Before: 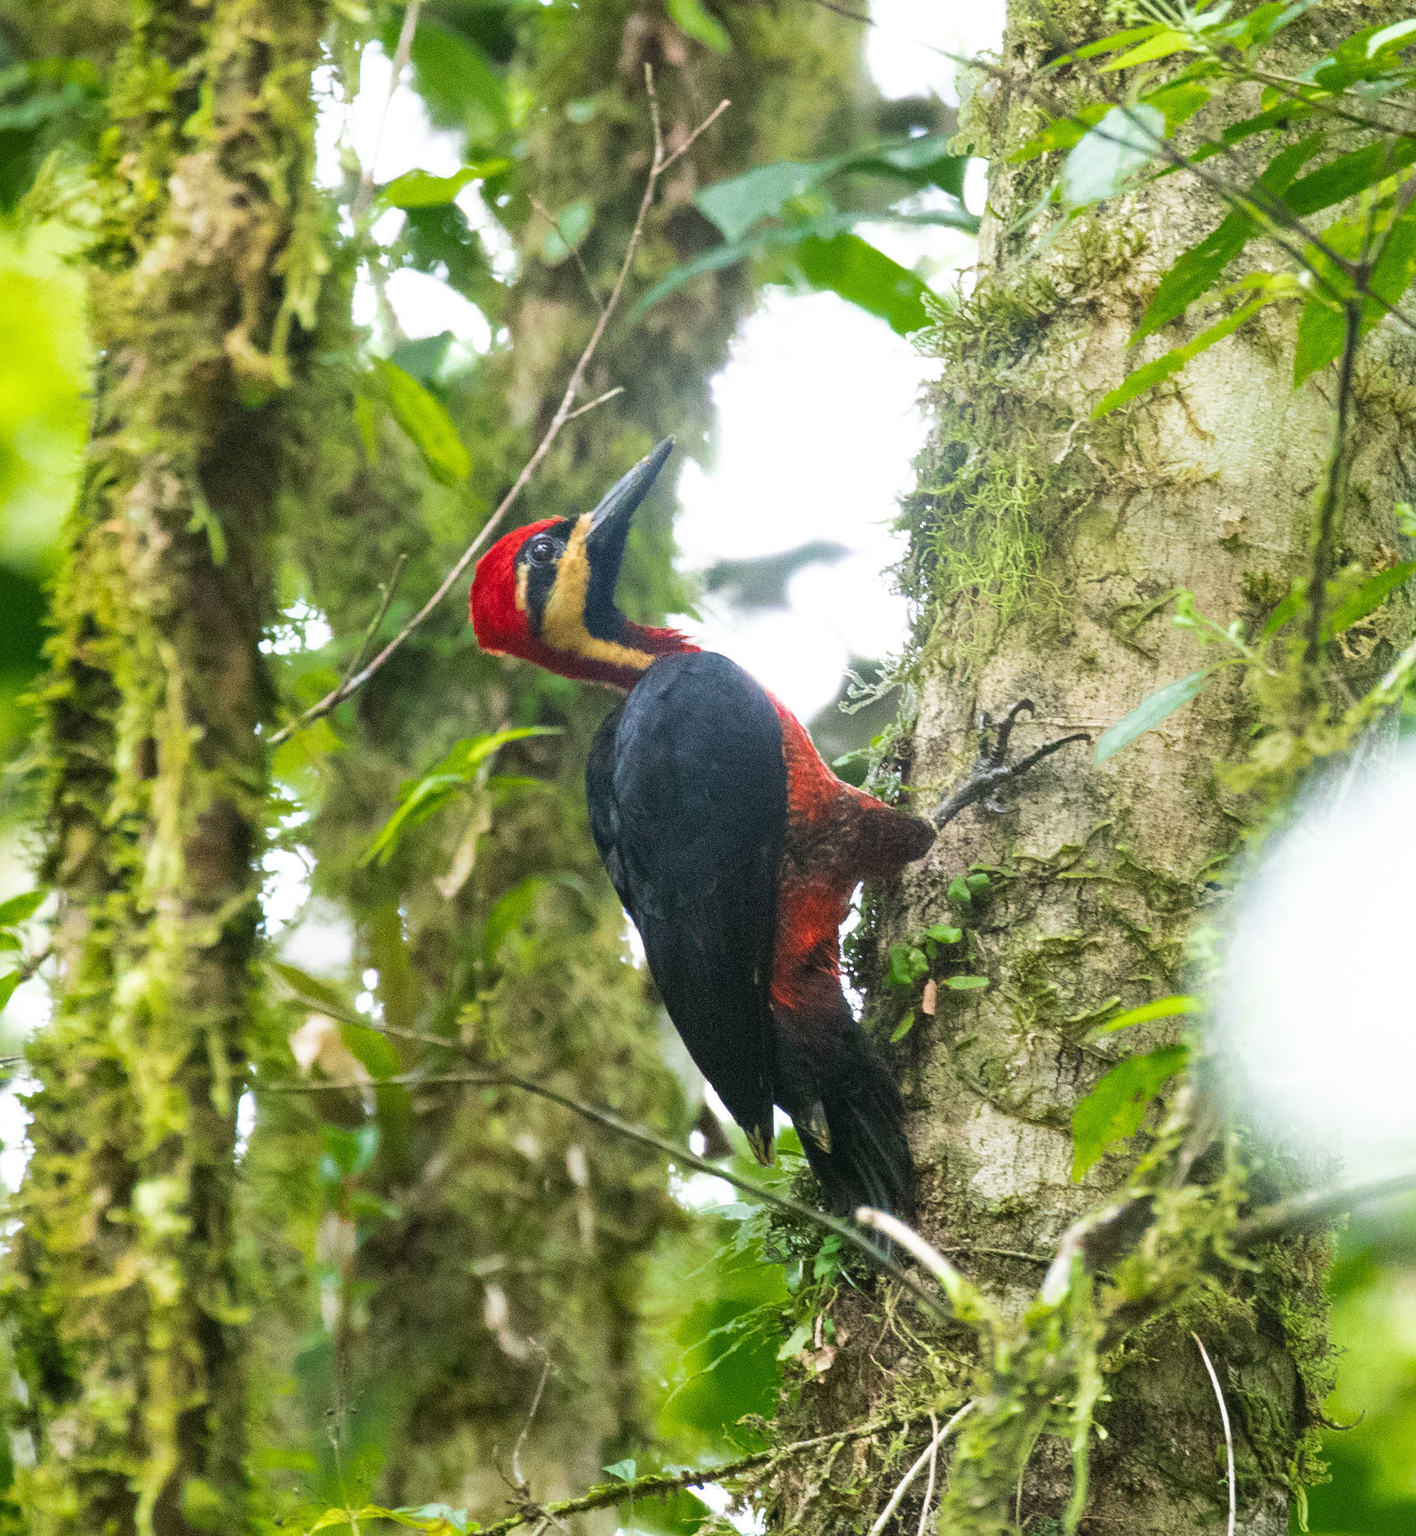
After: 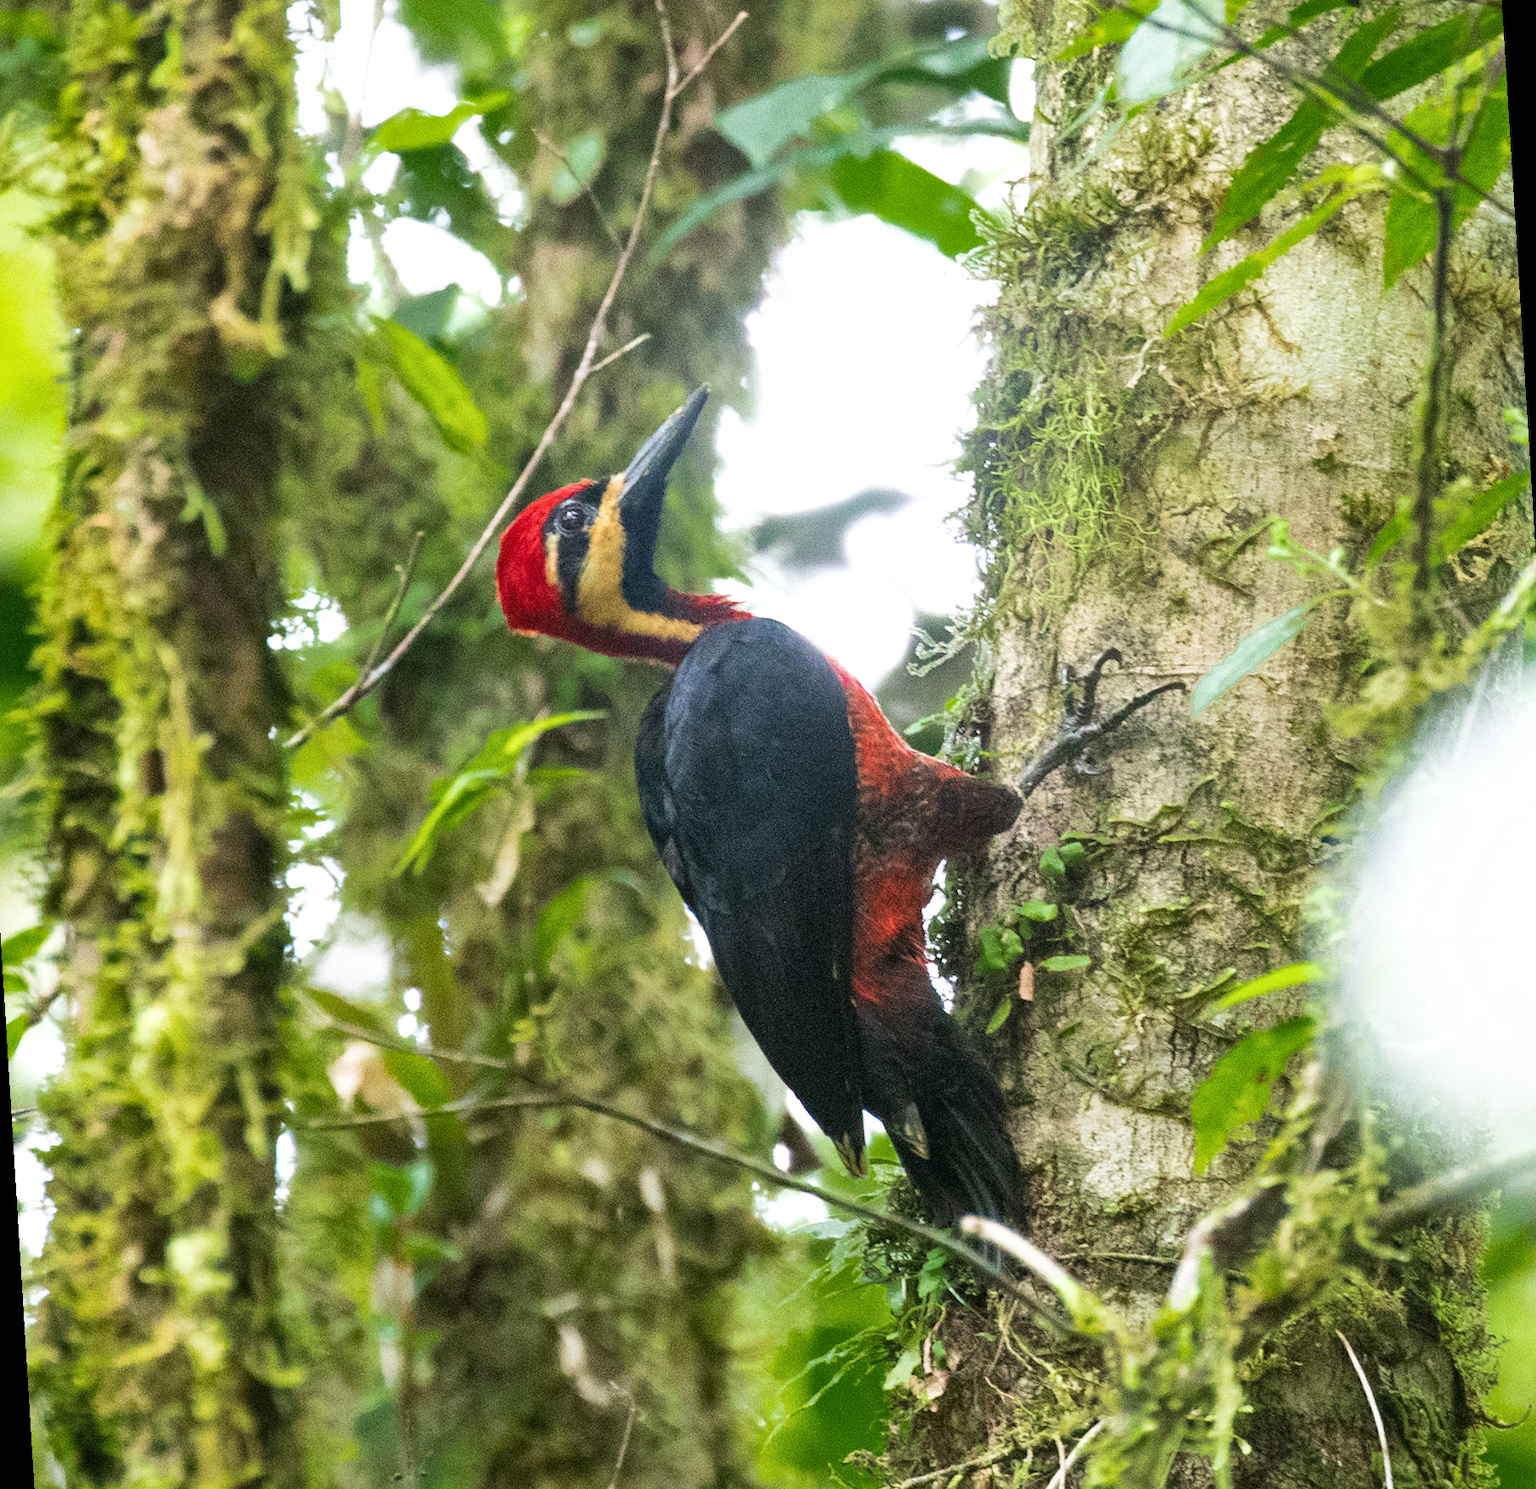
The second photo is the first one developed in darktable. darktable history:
rotate and perspective: rotation -3.52°, crop left 0.036, crop right 0.964, crop top 0.081, crop bottom 0.919
local contrast: mode bilateral grid, contrast 20, coarseness 50, detail 120%, midtone range 0.2
